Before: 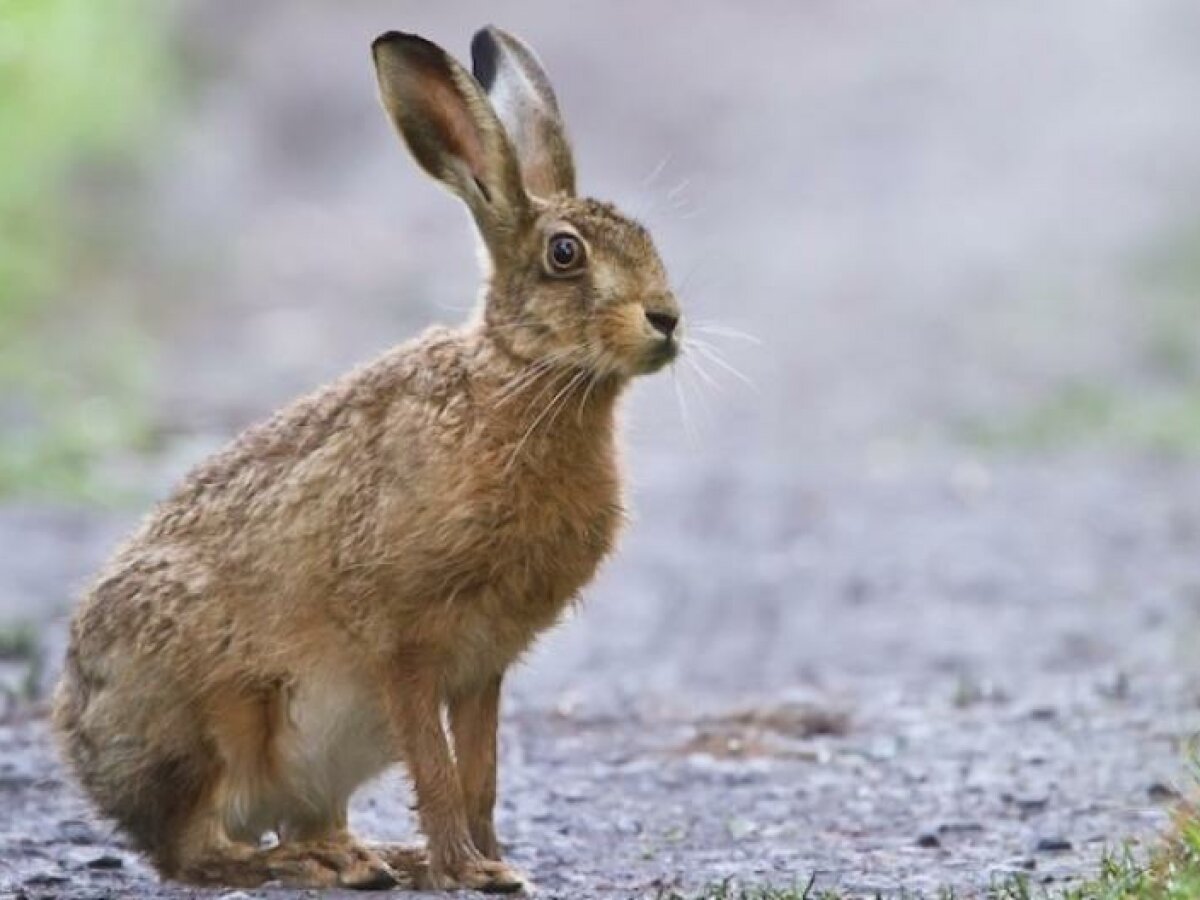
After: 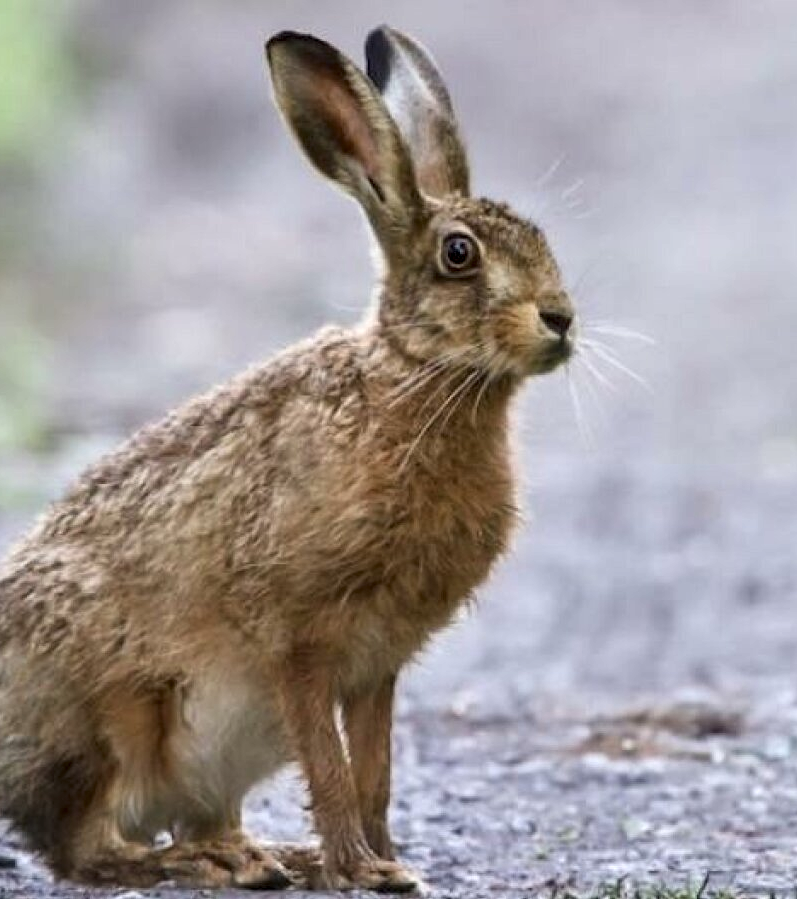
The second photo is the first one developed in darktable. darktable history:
crop and rotate: left 8.902%, right 24.671%
exposure: exposure 0.014 EV, compensate highlight preservation false
local contrast: detail 142%
